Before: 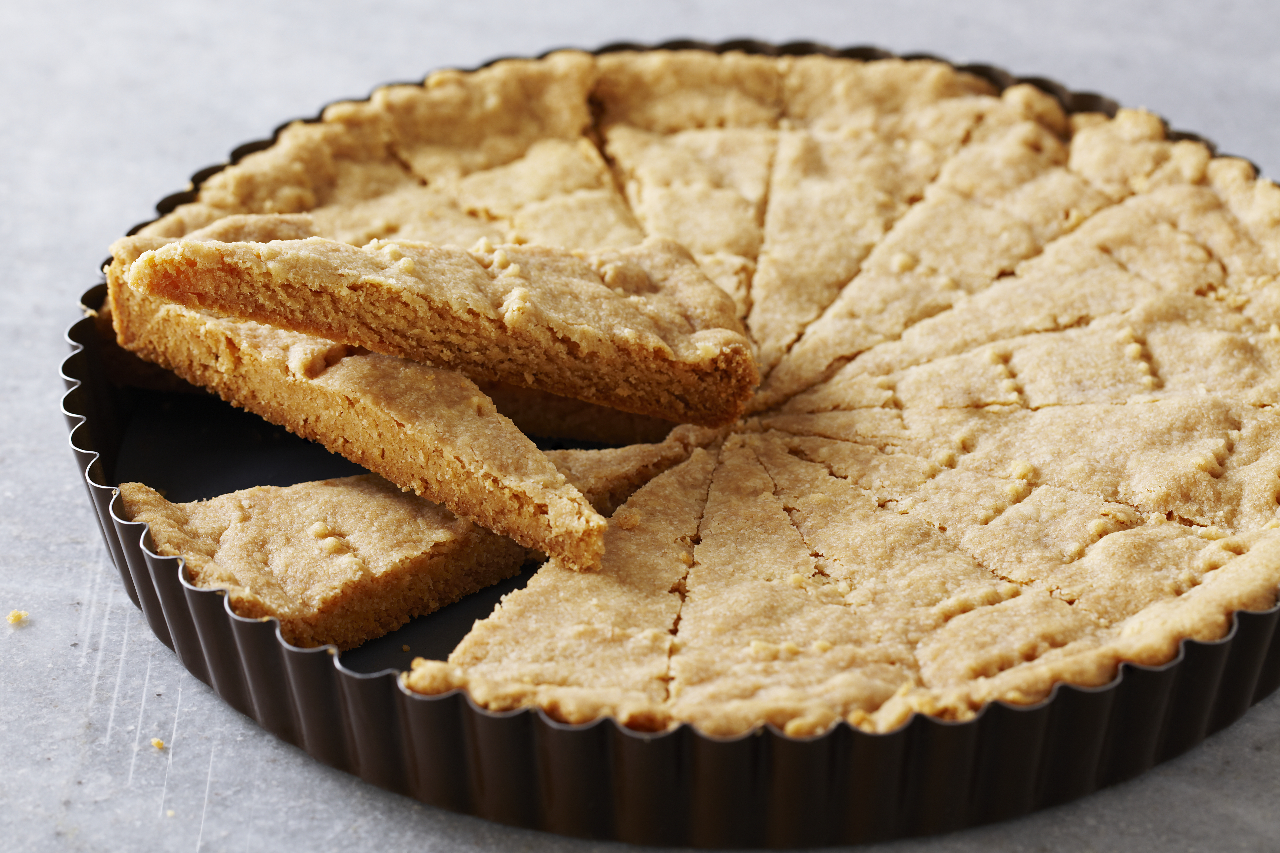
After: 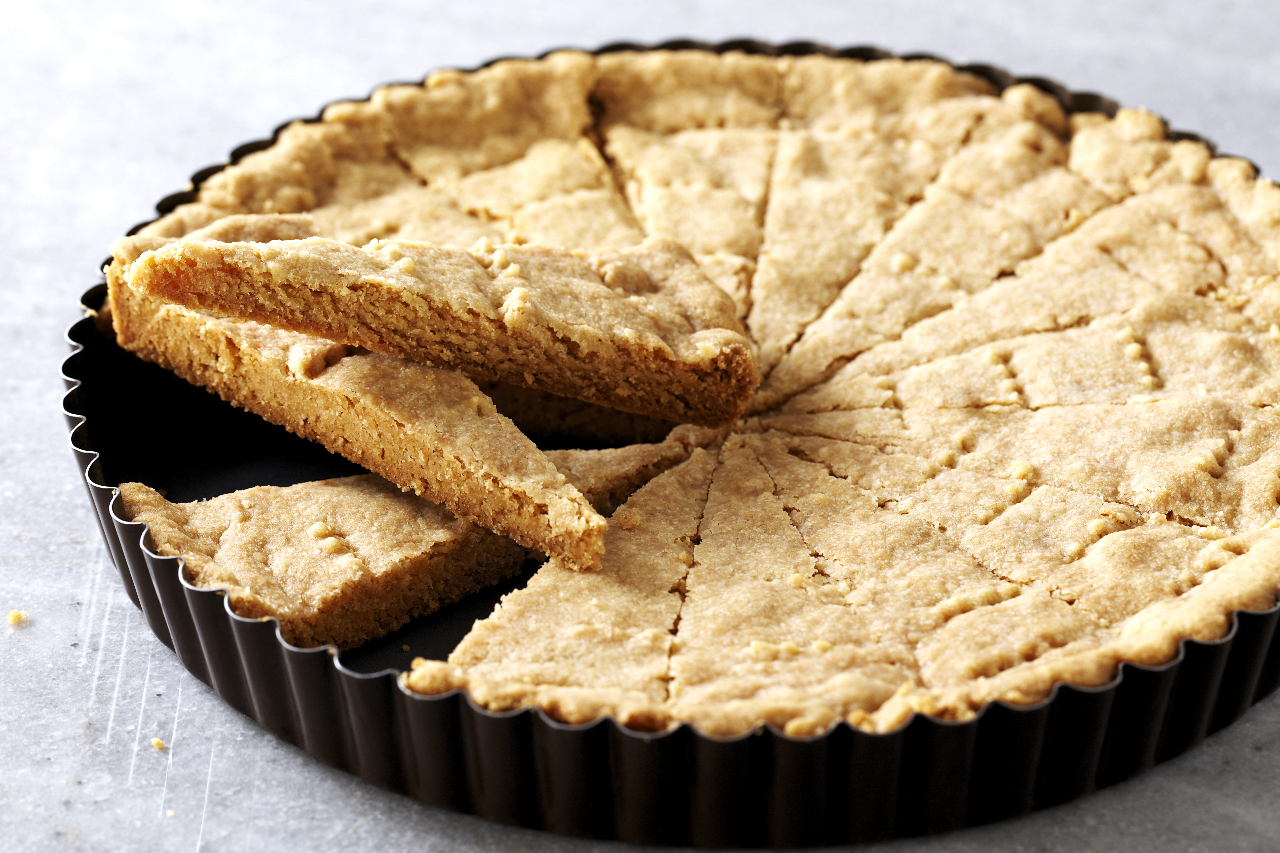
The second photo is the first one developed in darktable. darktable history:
color zones: curves: ch0 [(0.25, 0.5) (0.428, 0.473) (0.75, 0.5)]; ch1 [(0.243, 0.479) (0.398, 0.452) (0.75, 0.5)]
levels: levels [0.055, 0.477, 0.9]
